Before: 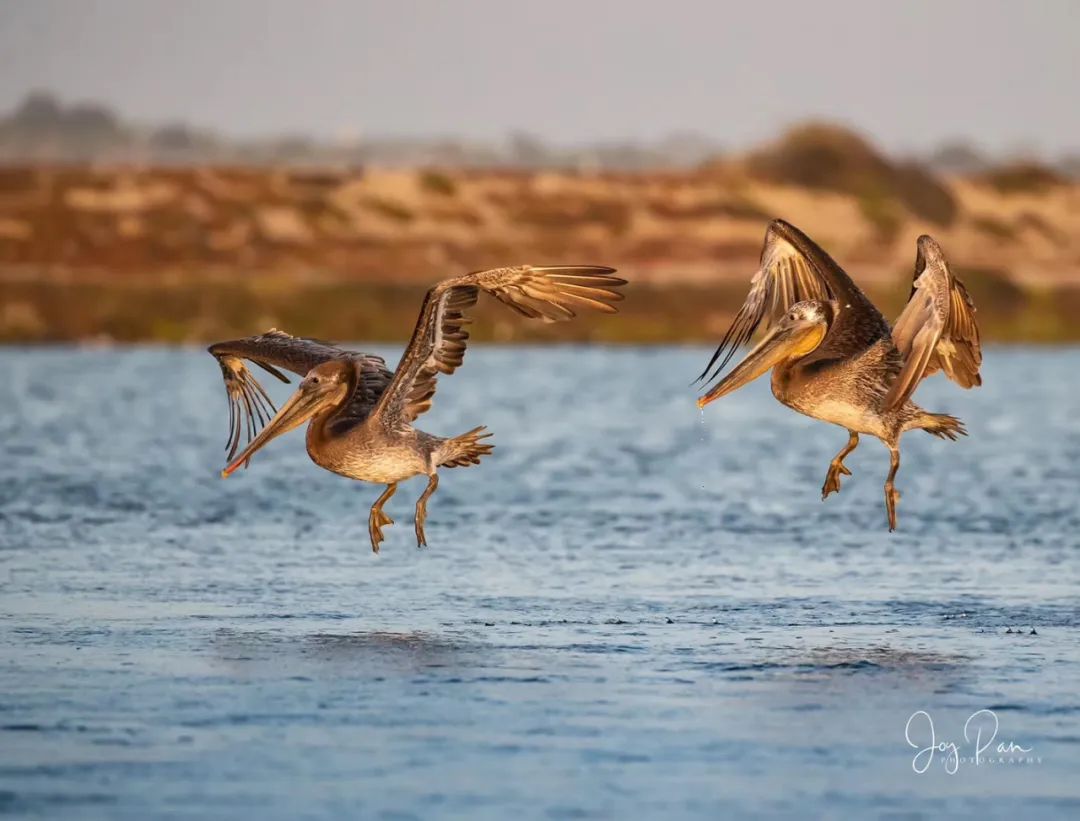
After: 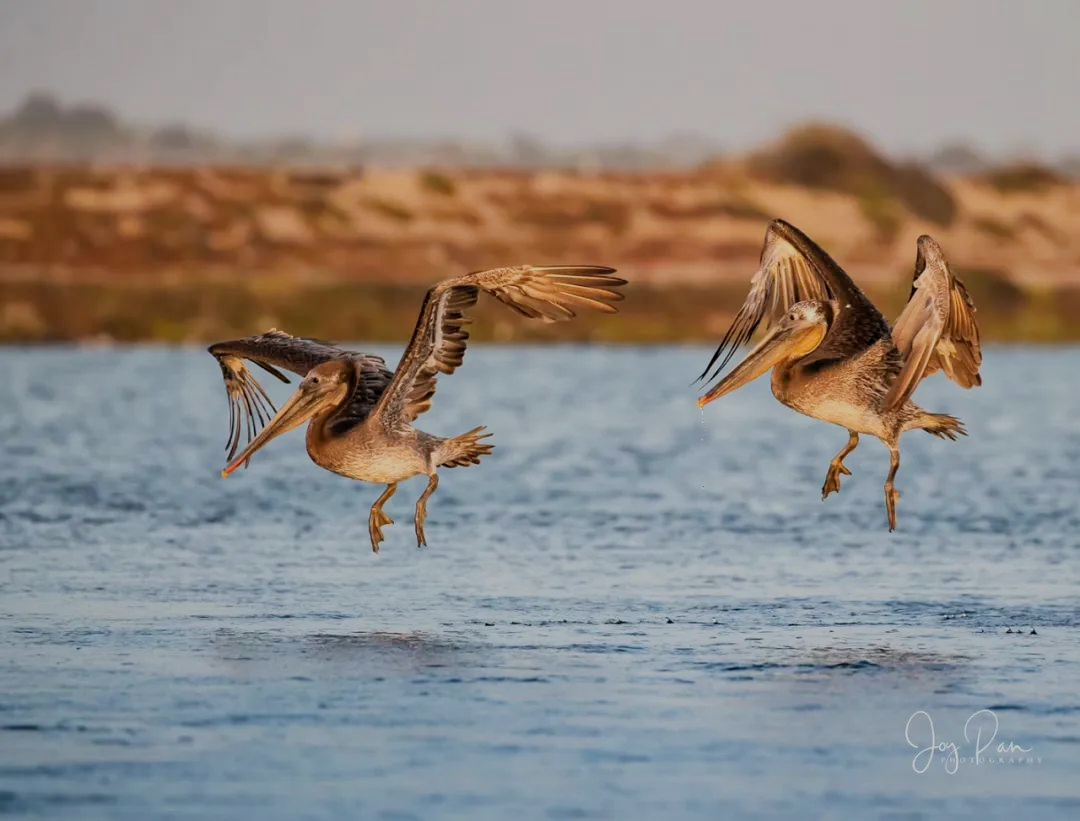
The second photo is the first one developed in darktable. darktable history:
filmic rgb: black relative exposure -7.39 EV, white relative exposure 5.06 EV, threshold 5.96 EV, hardness 3.21, enable highlight reconstruction true
